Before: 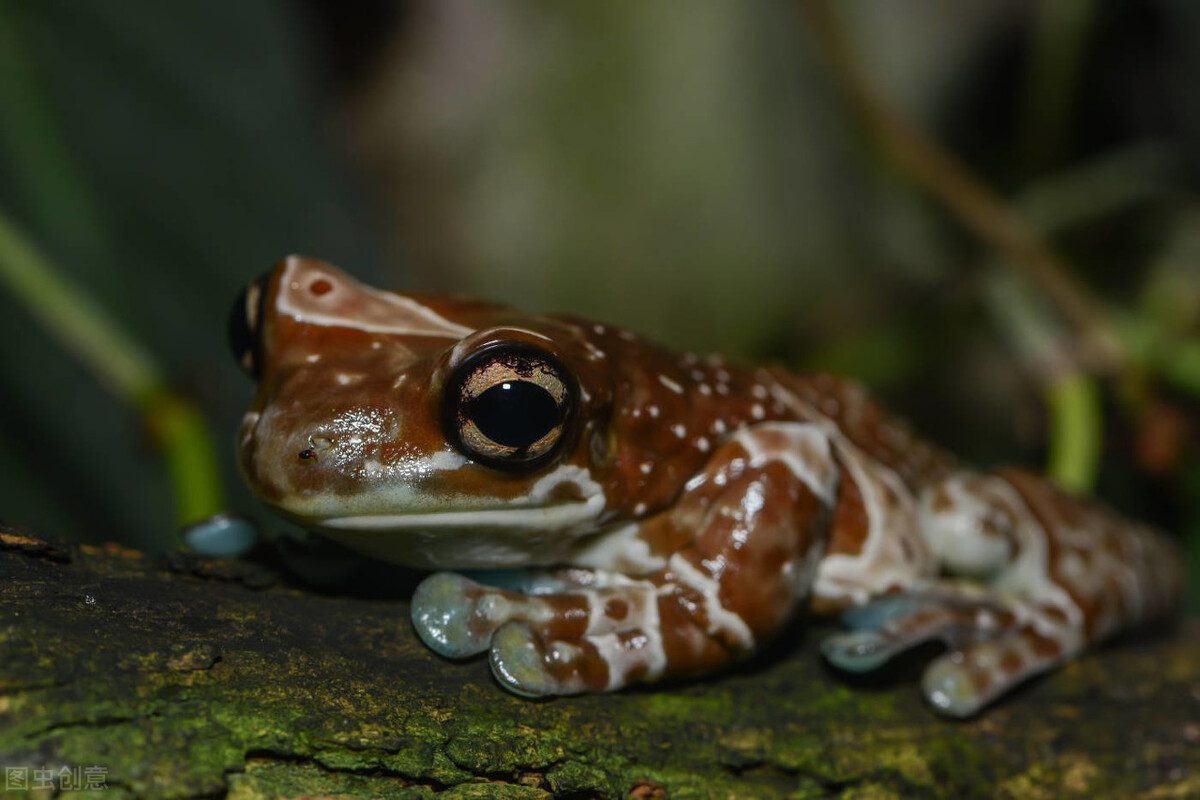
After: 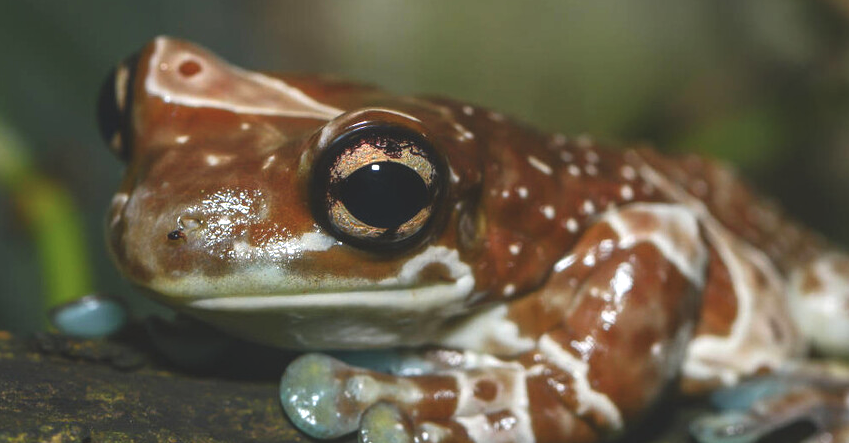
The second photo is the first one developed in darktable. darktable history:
crop: left 10.993%, top 27.428%, right 18.242%, bottom 17.133%
contrast brightness saturation: contrast -0.098, saturation -0.097
exposure: black level correction -0.005, exposure 1.008 EV, compensate exposure bias true, compensate highlight preservation false
